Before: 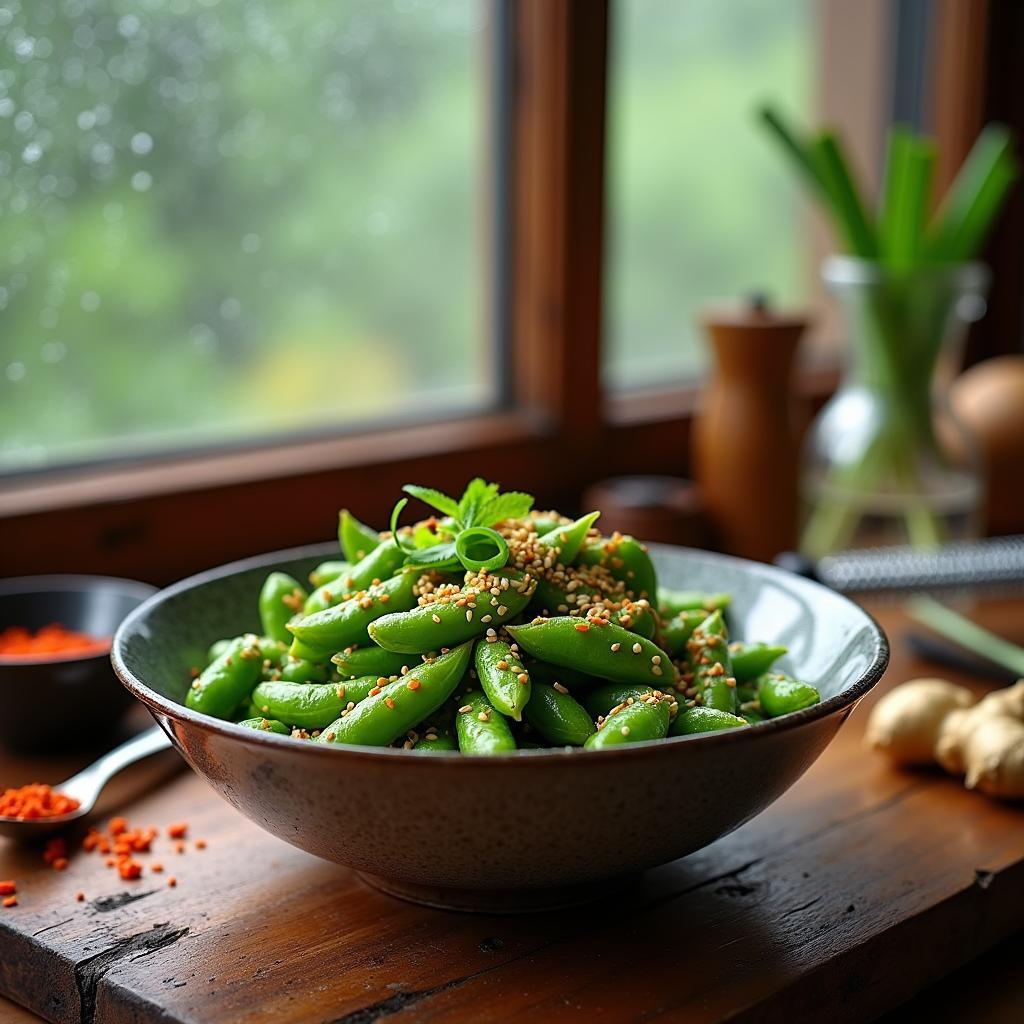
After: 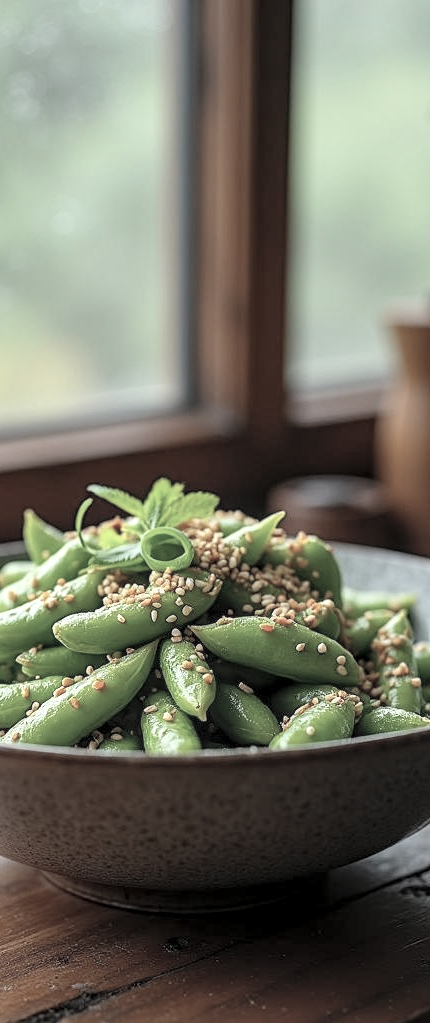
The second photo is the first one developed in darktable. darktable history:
contrast brightness saturation: brightness 0.181, saturation -0.486
color zones: curves: ch1 [(0, 0.469) (0.01, 0.469) (0.12, 0.446) (0.248, 0.469) (0.5, 0.5) (0.748, 0.5) (0.99, 0.469) (1, 0.469)]
local contrast: detail 130%
crop: left 30.8%, right 27.17%
